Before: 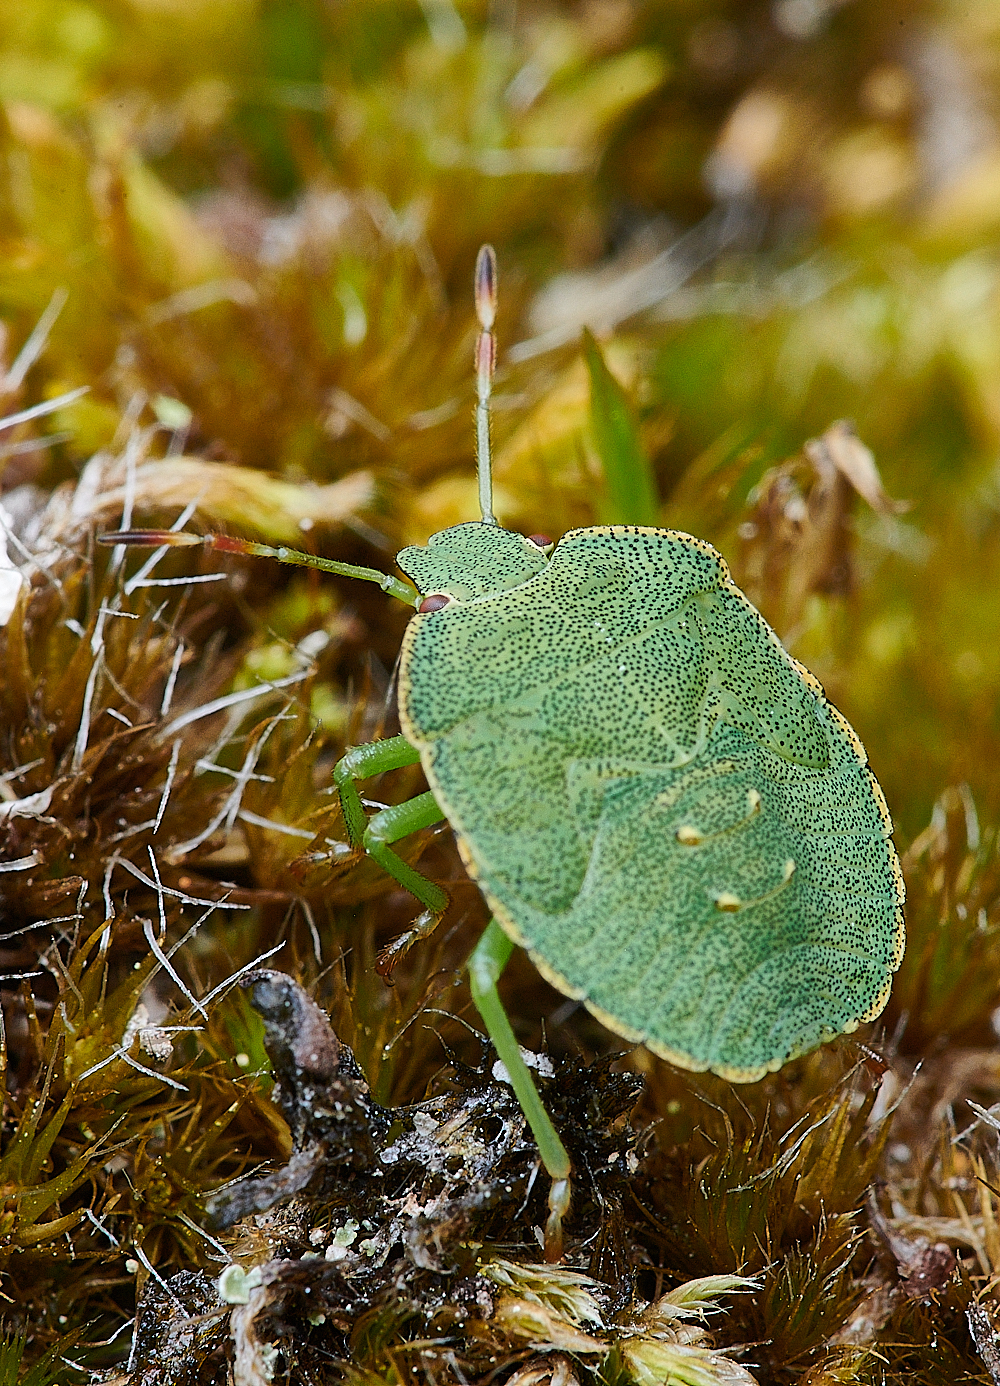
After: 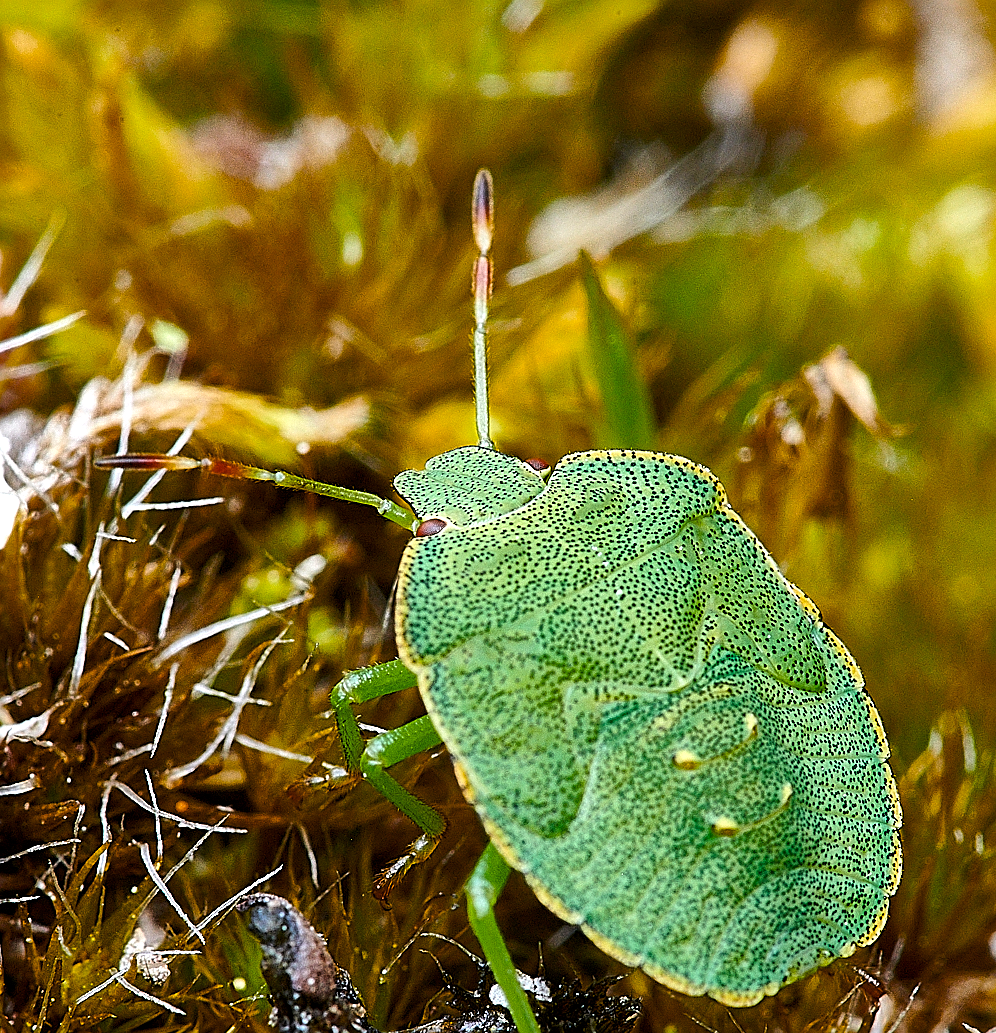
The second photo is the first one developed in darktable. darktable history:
sharpen: on, module defaults
exposure: exposure 0.151 EV, compensate highlight preservation false
crop: left 0.342%, top 5.545%, bottom 19.899%
local contrast: highlights 104%, shadows 100%, detail 119%, midtone range 0.2
color balance rgb: linear chroma grading › global chroma 8.948%, perceptual saturation grading › global saturation 19.403%, perceptual brilliance grading › global brilliance 2.589%, perceptual brilliance grading › highlights -2.499%, perceptual brilliance grading › shadows 2.572%, global vibrance 6.482%, contrast 12.691%, saturation formula JzAzBz (2021)
